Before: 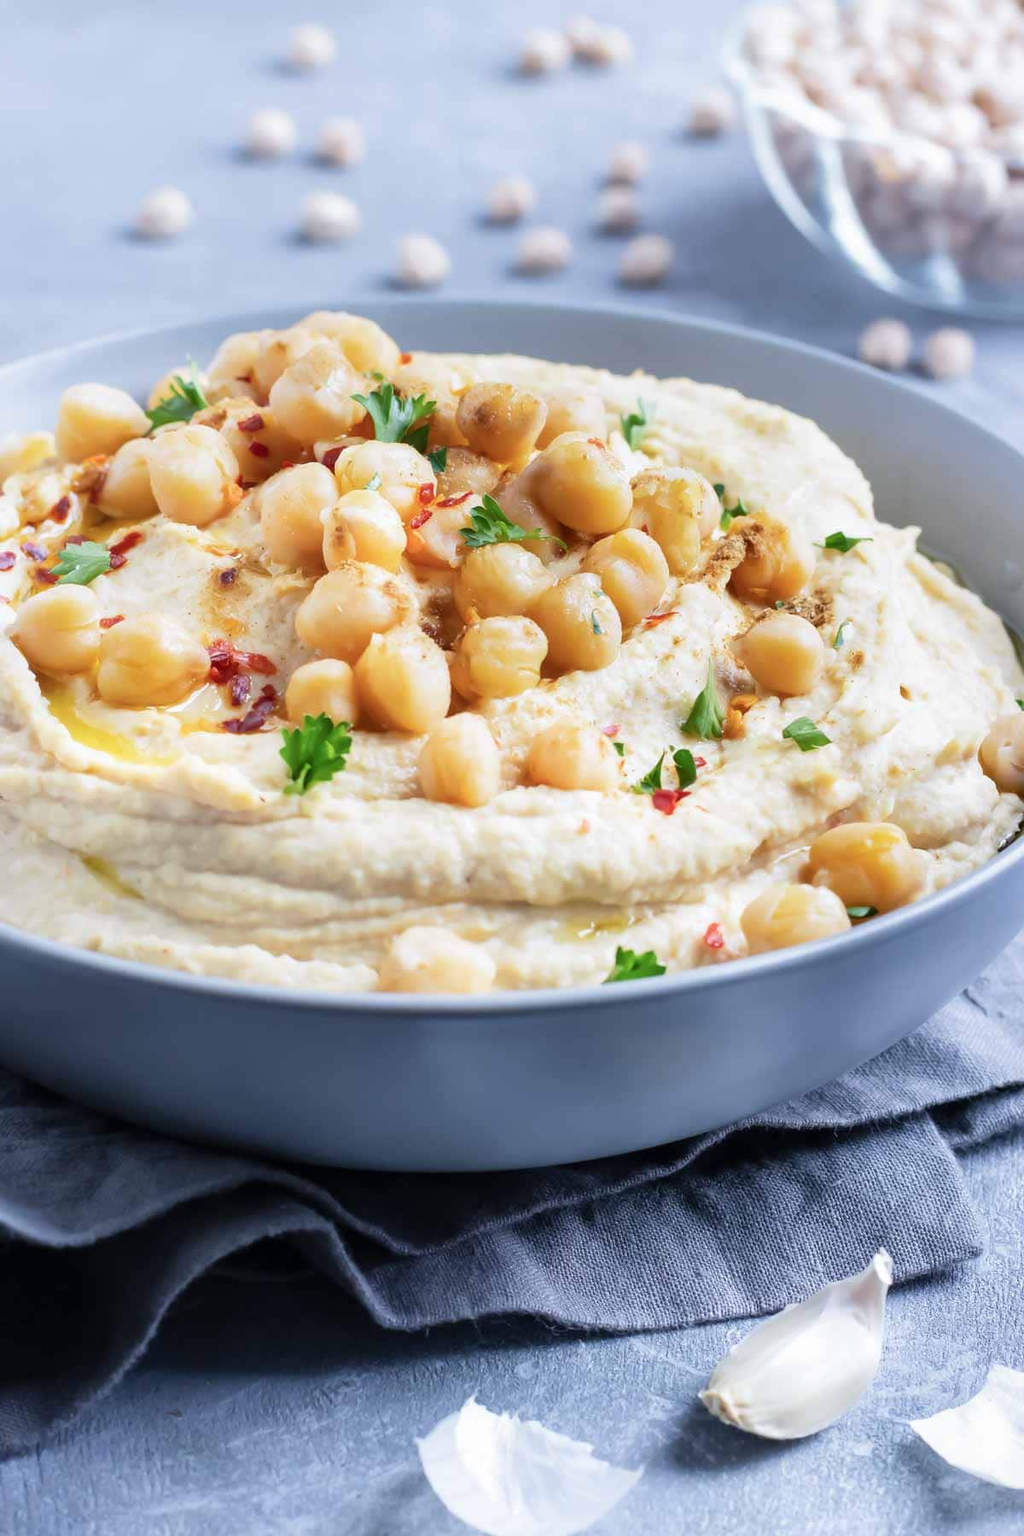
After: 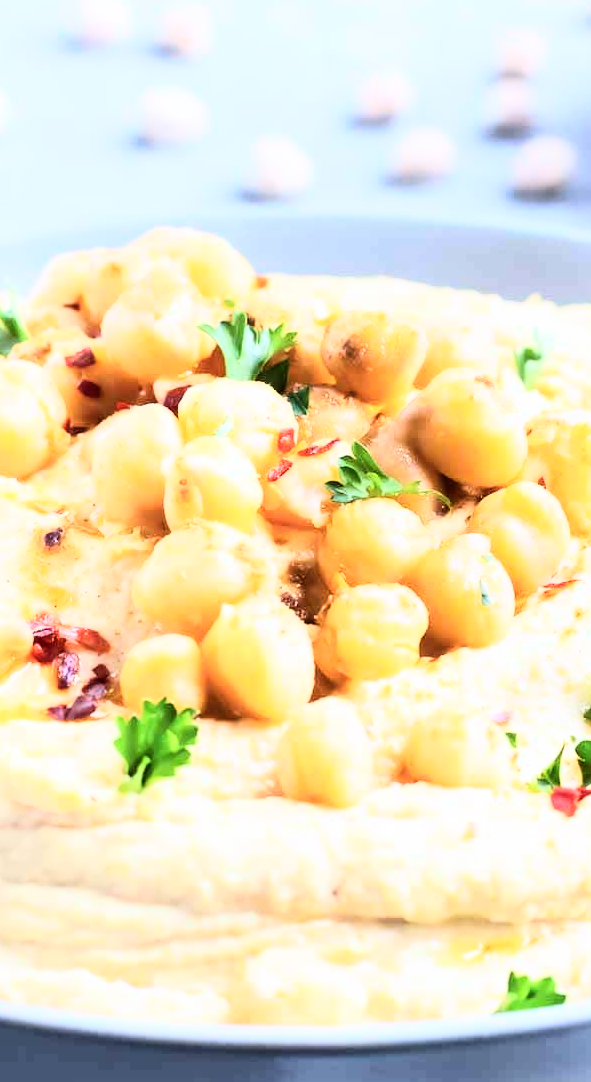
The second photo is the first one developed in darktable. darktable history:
rgb curve: curves: ch0 [(0, 0) (0.21, 0.15) (0.24, 0.21) (0.5, 0.75) (0.75, 0.96) (0.89, 0.99) (1, 1)]; ch1 [(0, 0.02) (0.21, 0.13) (0.25, 0.2) (0.5, 0.67) (0.75, 0.9) (0.89, 0.97) (1, 1)]; ch2 [(0, 0.02) (0.21, 0.13) (0.25, 0.2) (0.5, 0.67) (0.75, 0.9) (0.89, 0.97) (1, 1)], compensate middle gray true
crop: left 17.835%, top 7.675%, right 32.881%, bottom 32.213%
